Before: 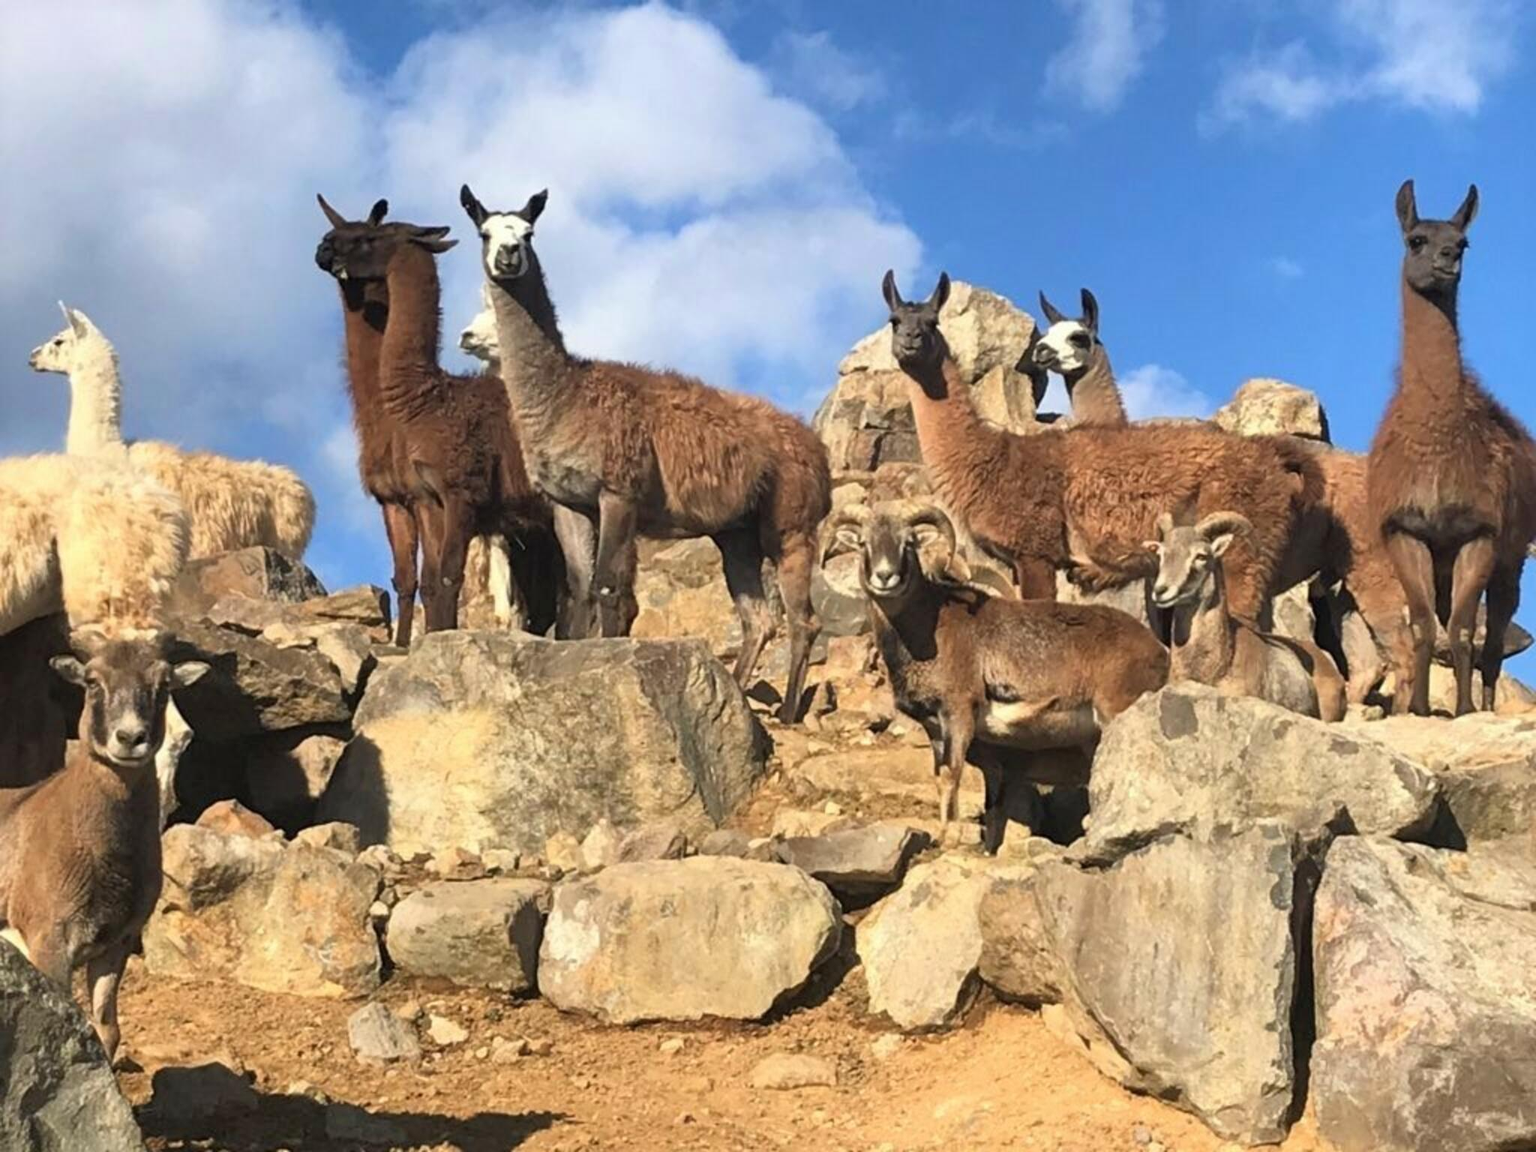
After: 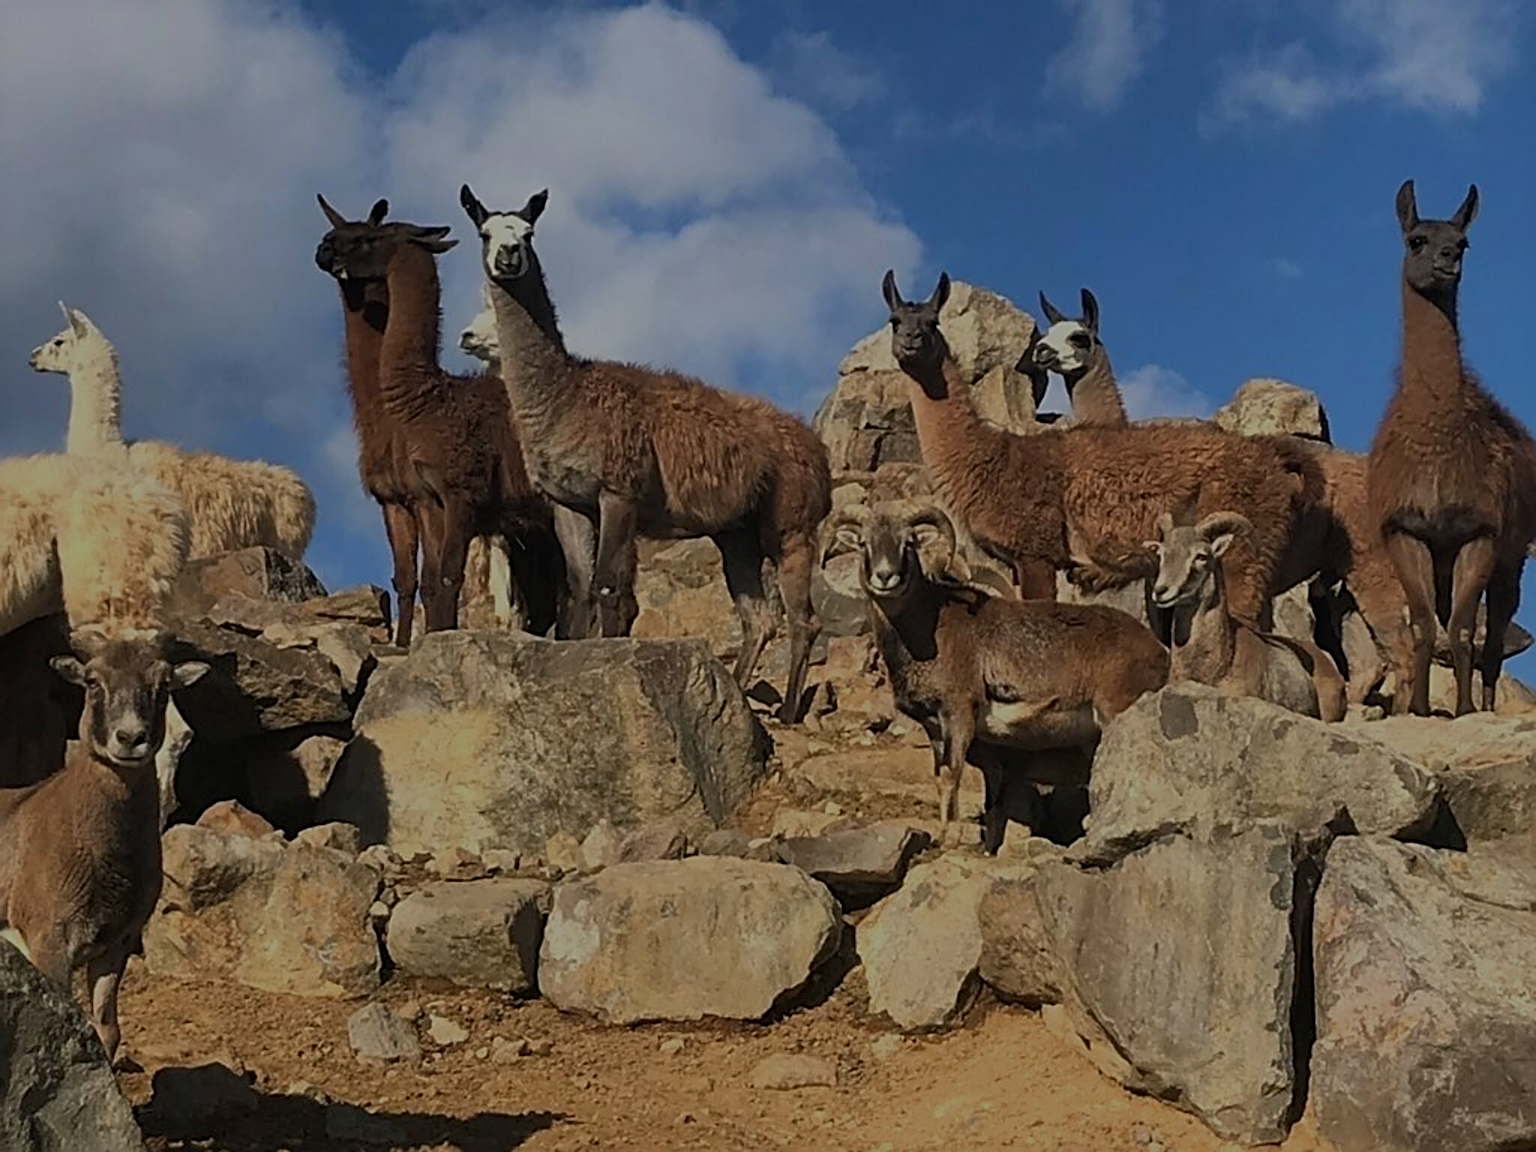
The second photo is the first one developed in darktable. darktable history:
exposure: exposure -1.513 EV, compensate exposure bias true, compensate highlight preservation false
sharpen: radius 3, amount 0.764
